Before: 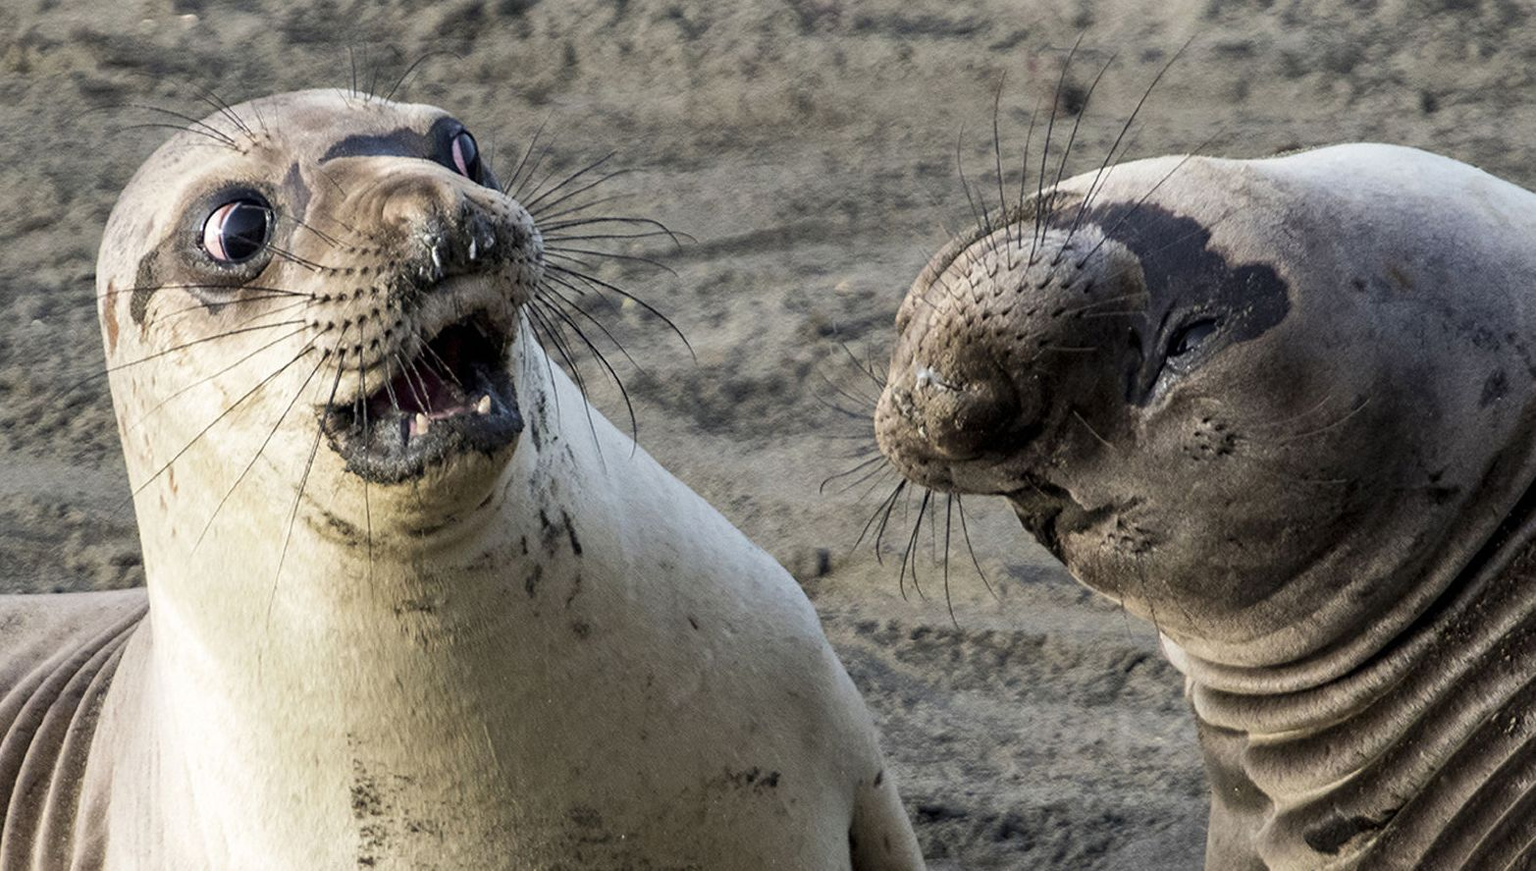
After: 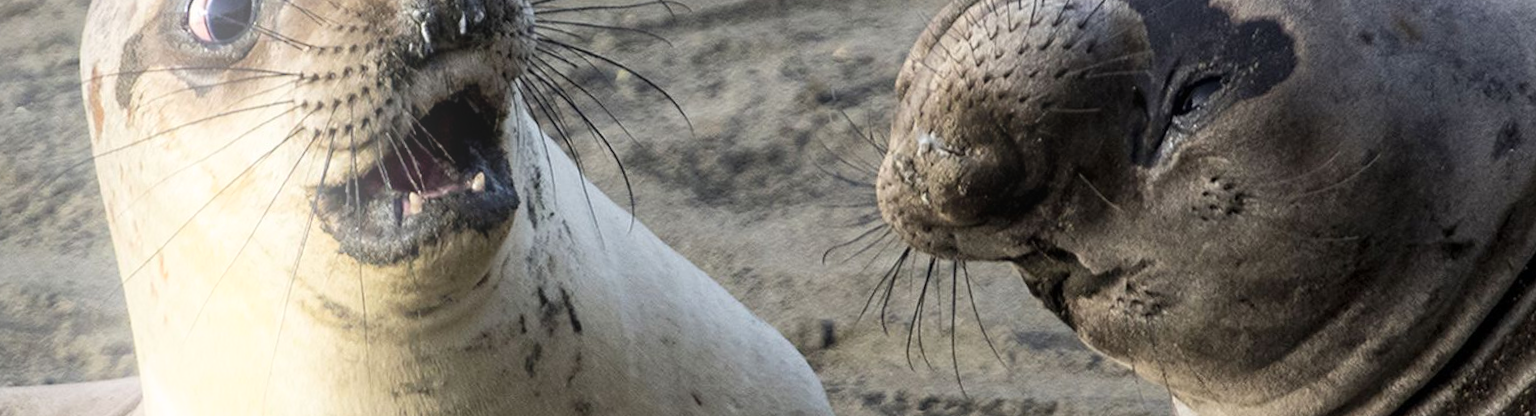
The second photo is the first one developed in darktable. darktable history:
rotate and perspective: rotation -1.42°, crop left 0.016, crop right 0.984, crop top 0.035, crop bottom 0.965
bloom: on, module defaults
crop and rotate: top 26.056%, bottom 25.543%
